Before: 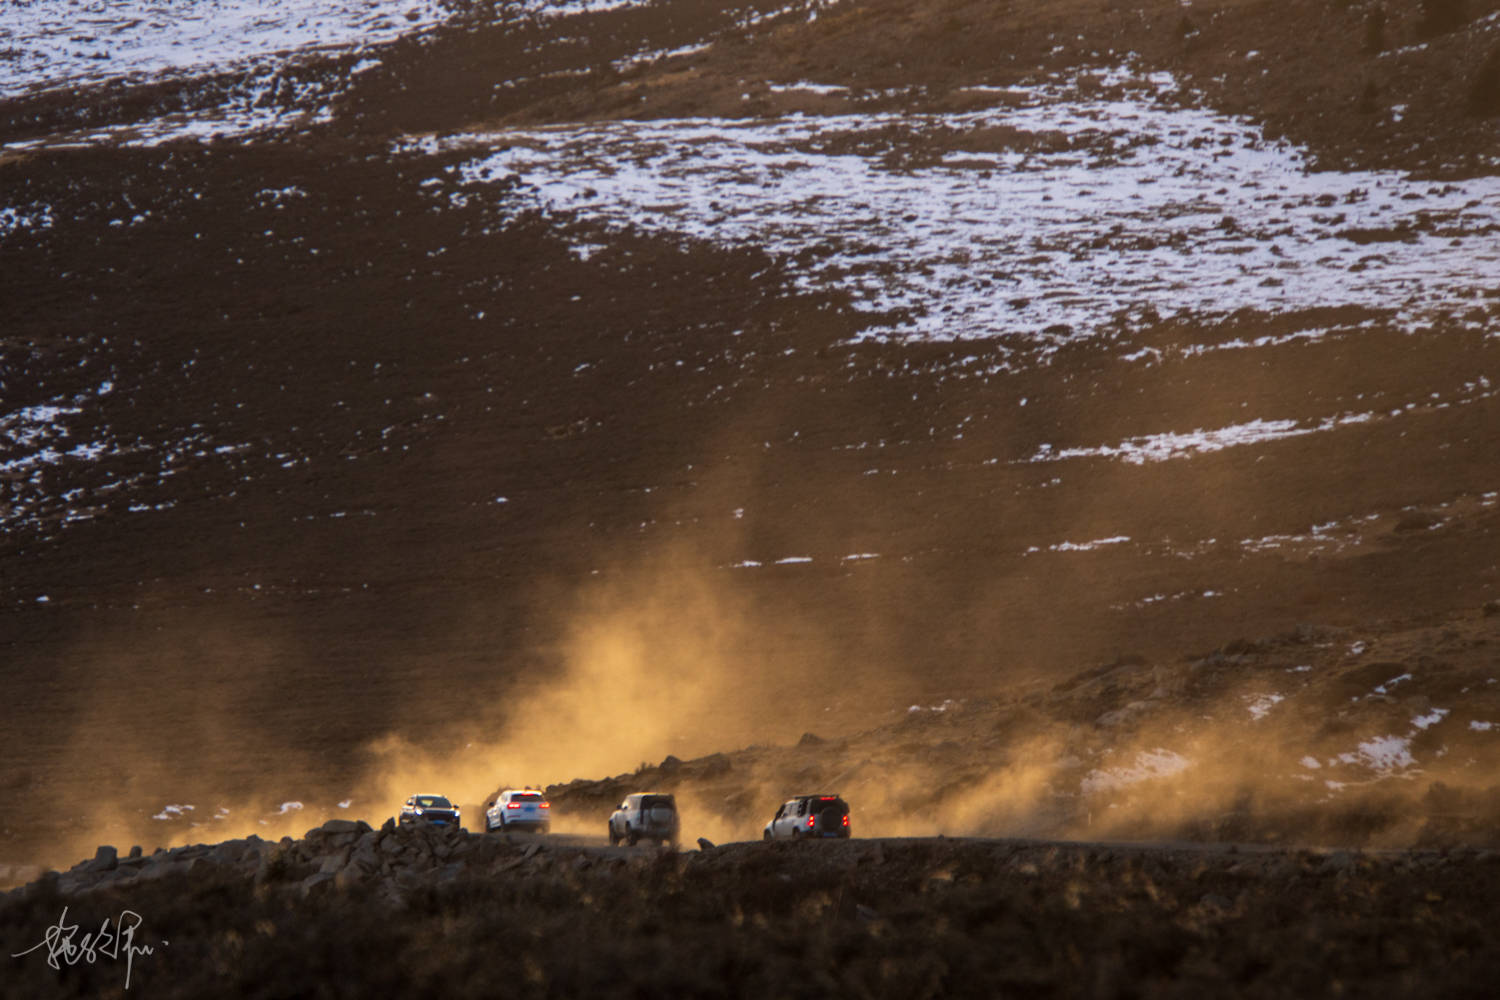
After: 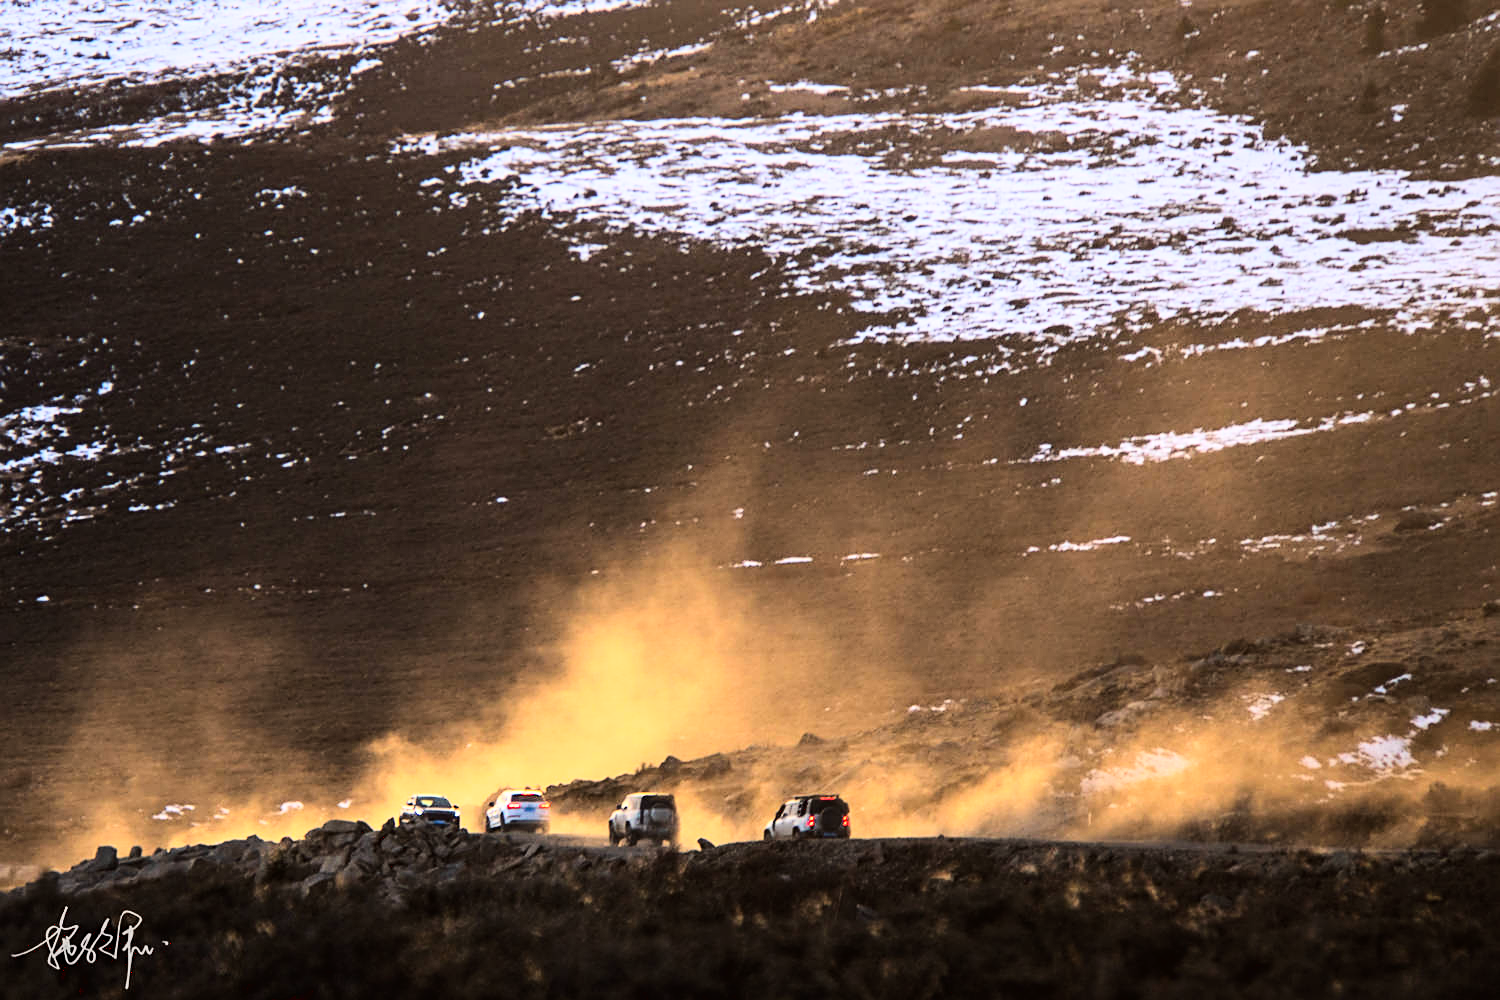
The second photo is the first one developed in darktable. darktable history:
base curve: curves: ch0 [(0, 0.003) (0.001, 0.002) (0.006, 0.004) (0.02, 0.022) (0.048, 0.086) (0.094, 0.234) (0.162, 0.431) (0.258, 0.629) (0.385, 0.8) (0.548, 0.918) (0.751, 0.988) (1, 1)]
sharpen: on, module defaults
